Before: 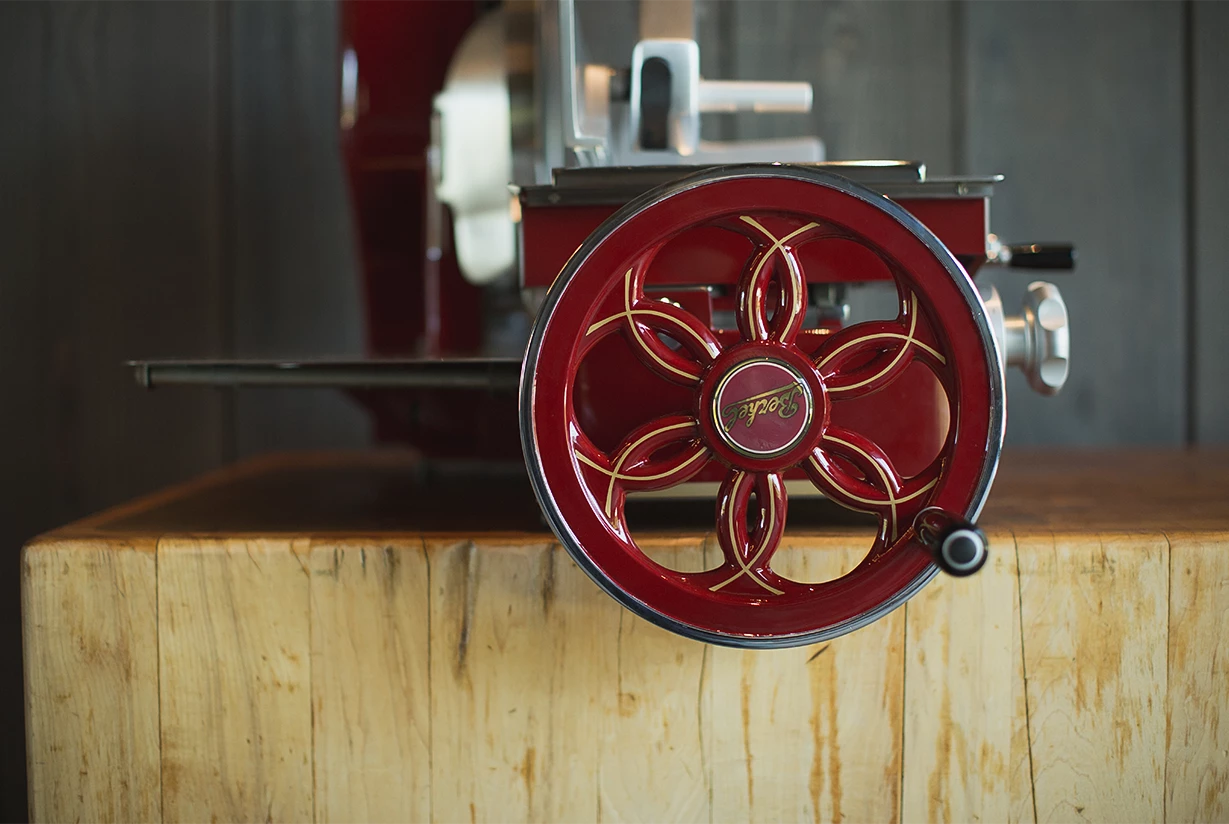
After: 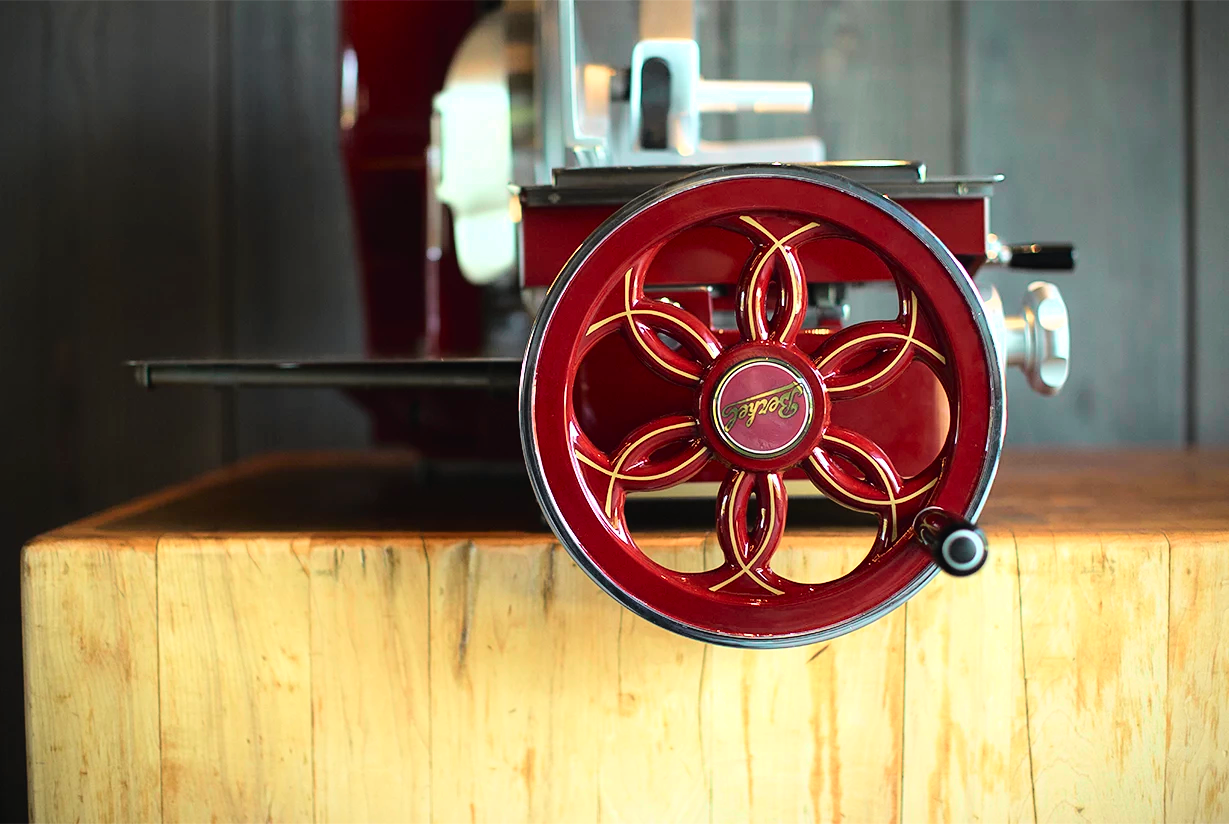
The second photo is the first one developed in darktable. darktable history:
tone curve: curves: ch0 [(0, 0) (0.051, 0.047) (0.102, 0.099) (0.228, 0.275) (0.432, 0.535) (0.695, 0.778) (0.908, 0.946) (1, 1)]; ch1 [(0, 0) (0.339, 0.298) (0.402, 0.363) (0.453, 0.413) (0.485, 0.469) (0.494, 0.493) (0.504, 0.501) (0.525, 0.534) (0.563, 0.595) (0.597, 0.638) (1, 1)]; ch2 [(0, 0) (0.48, 0.48) (0.504, 0.5) (0.539, 0.554) (0.59, 0.63) (0.642, 0.684) (0.824, 0.815) (1, 1)], color space Lab, independent channels, preserve colors none
tone equalizer: -8 EV -0.778 EV, -7 EV -0.669 EV, -6 EV -0.632 EV, -5 EV -0.421 EV, -3 EV 0.386 EV, -2 EV 0.6 EV, -1 EV 0.691 EV, +0 EV 0.77 EV
shadows and highlights: radius 94.21, shadows -14.95, white point adjustment 0.244, highlights 31.94, compress 48.61%, soften with gaussian
